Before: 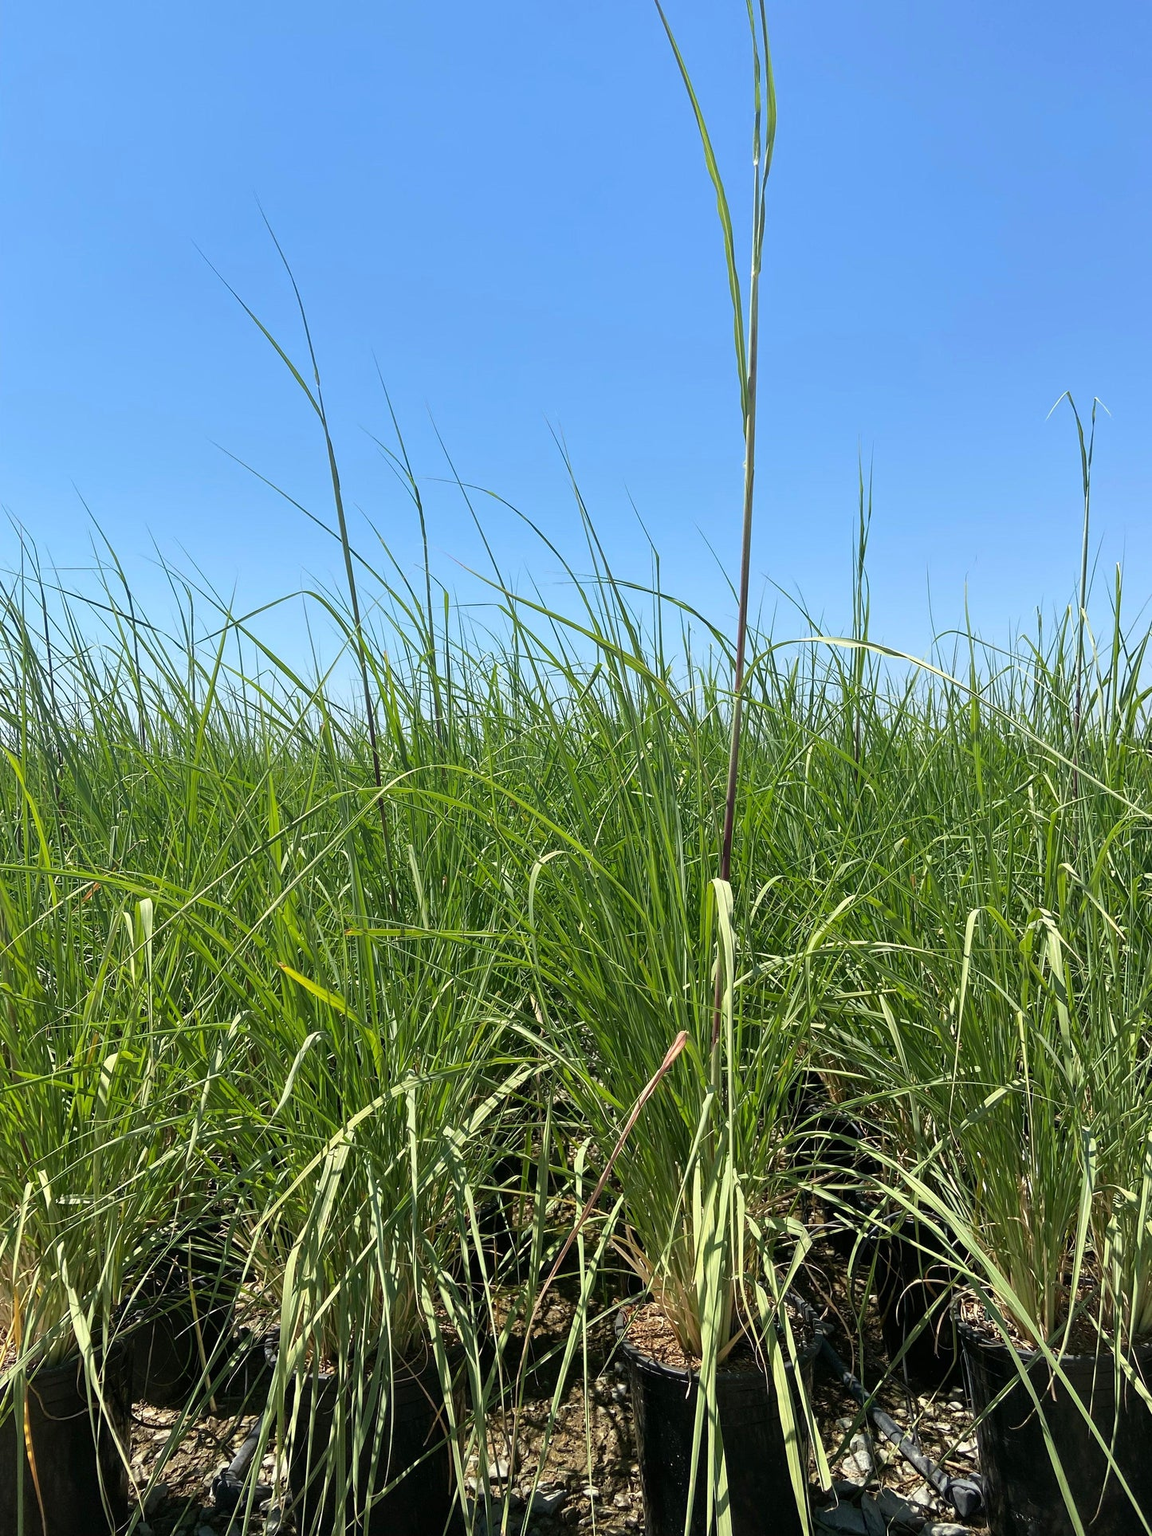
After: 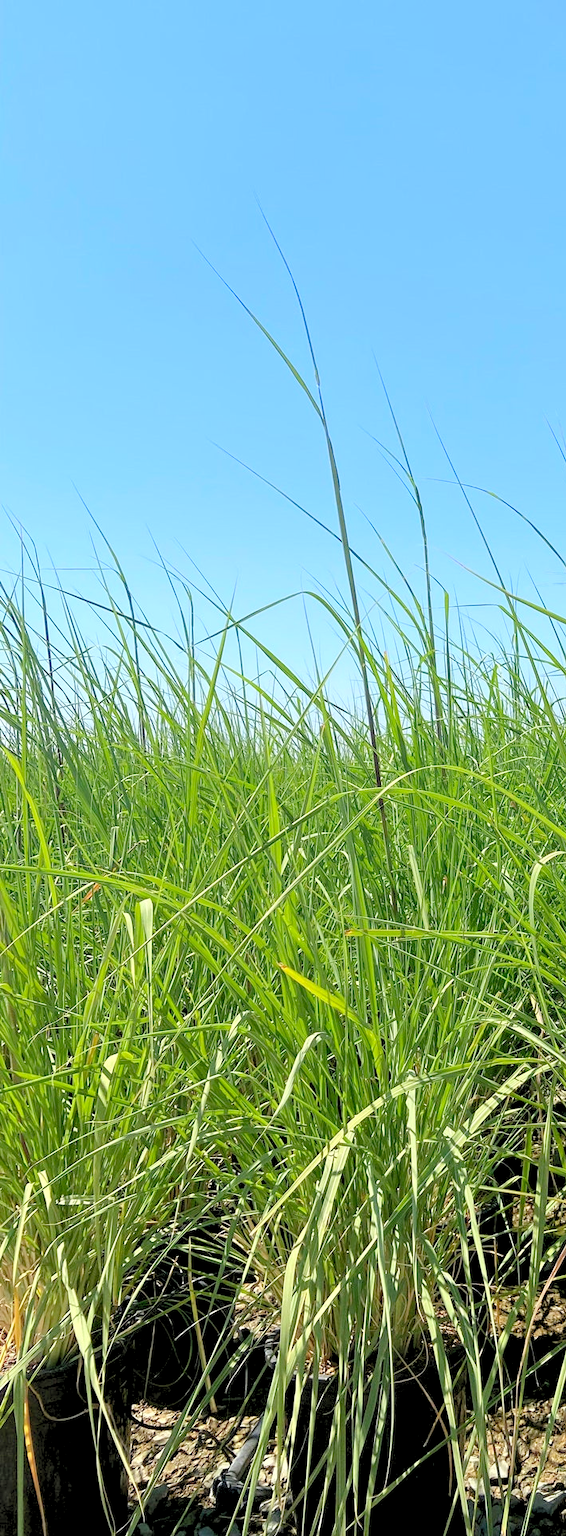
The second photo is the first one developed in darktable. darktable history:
crop and rotate: left 0%, top 0%, right 50.845%
levels: levels [0.072, 0.414, 0.976]
